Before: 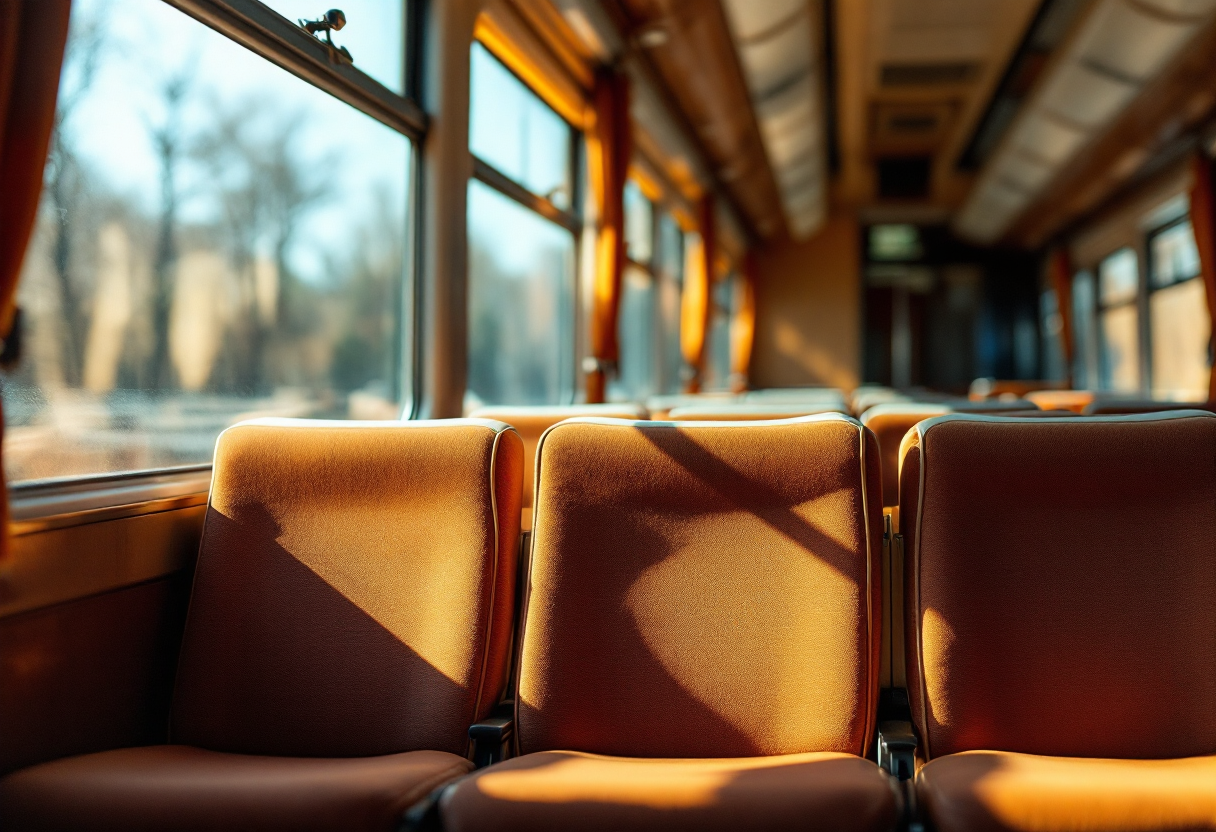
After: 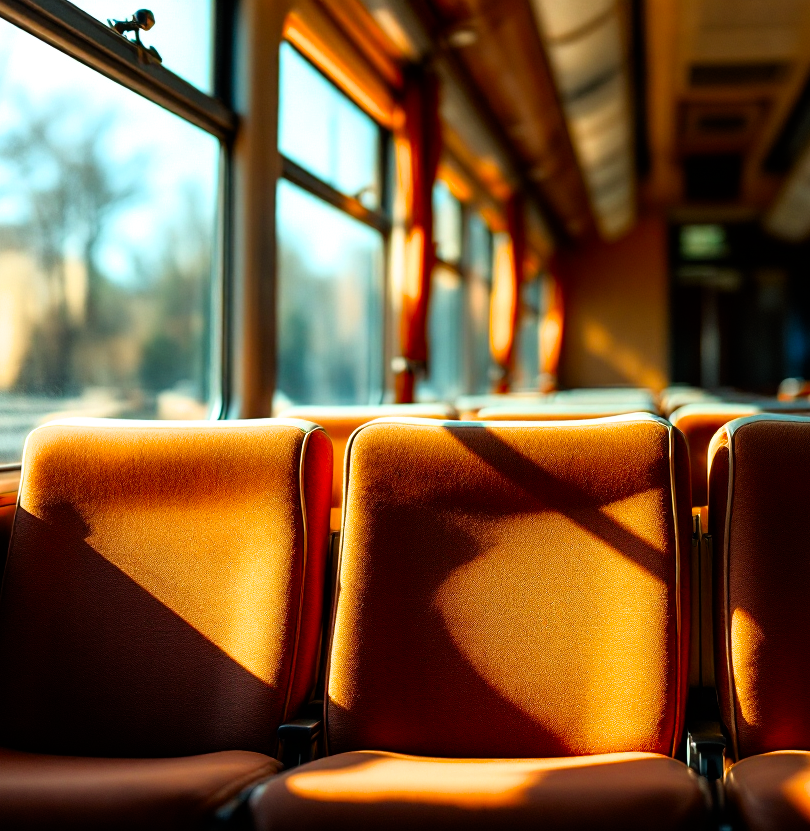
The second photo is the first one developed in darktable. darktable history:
contrast brightness saturation: saturation 0.5
crop and rotate: left 15.754%, right 17.579%
filmic rgb: white relative exposure 2.34 EV, hardness 6.59
